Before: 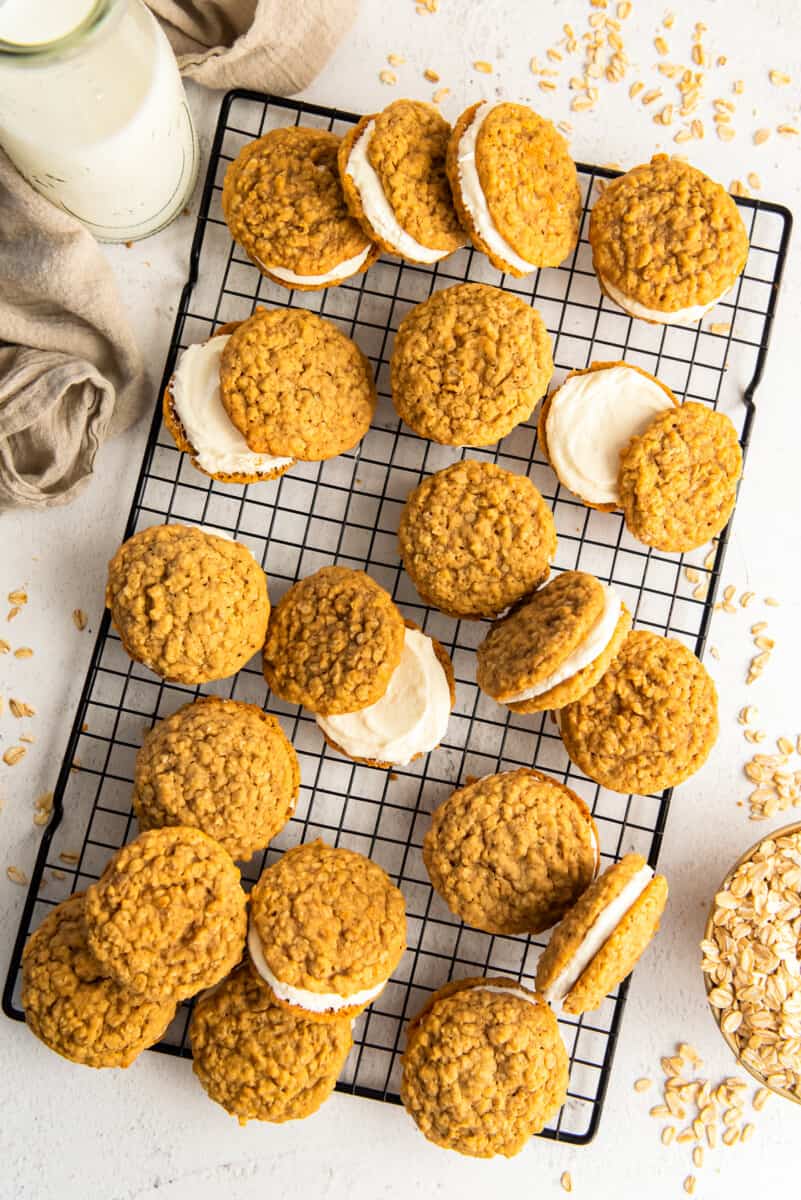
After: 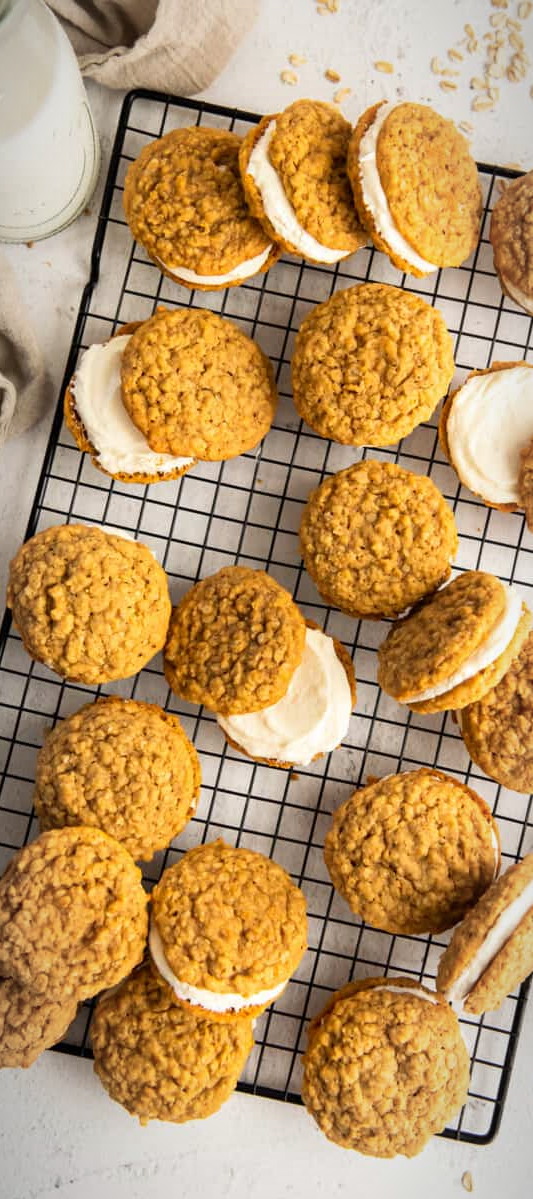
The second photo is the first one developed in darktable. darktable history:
vignetting: fall-off radius 70.03%, automatic ratio true
crop and rotate: left 12.495%, right 20.849%
